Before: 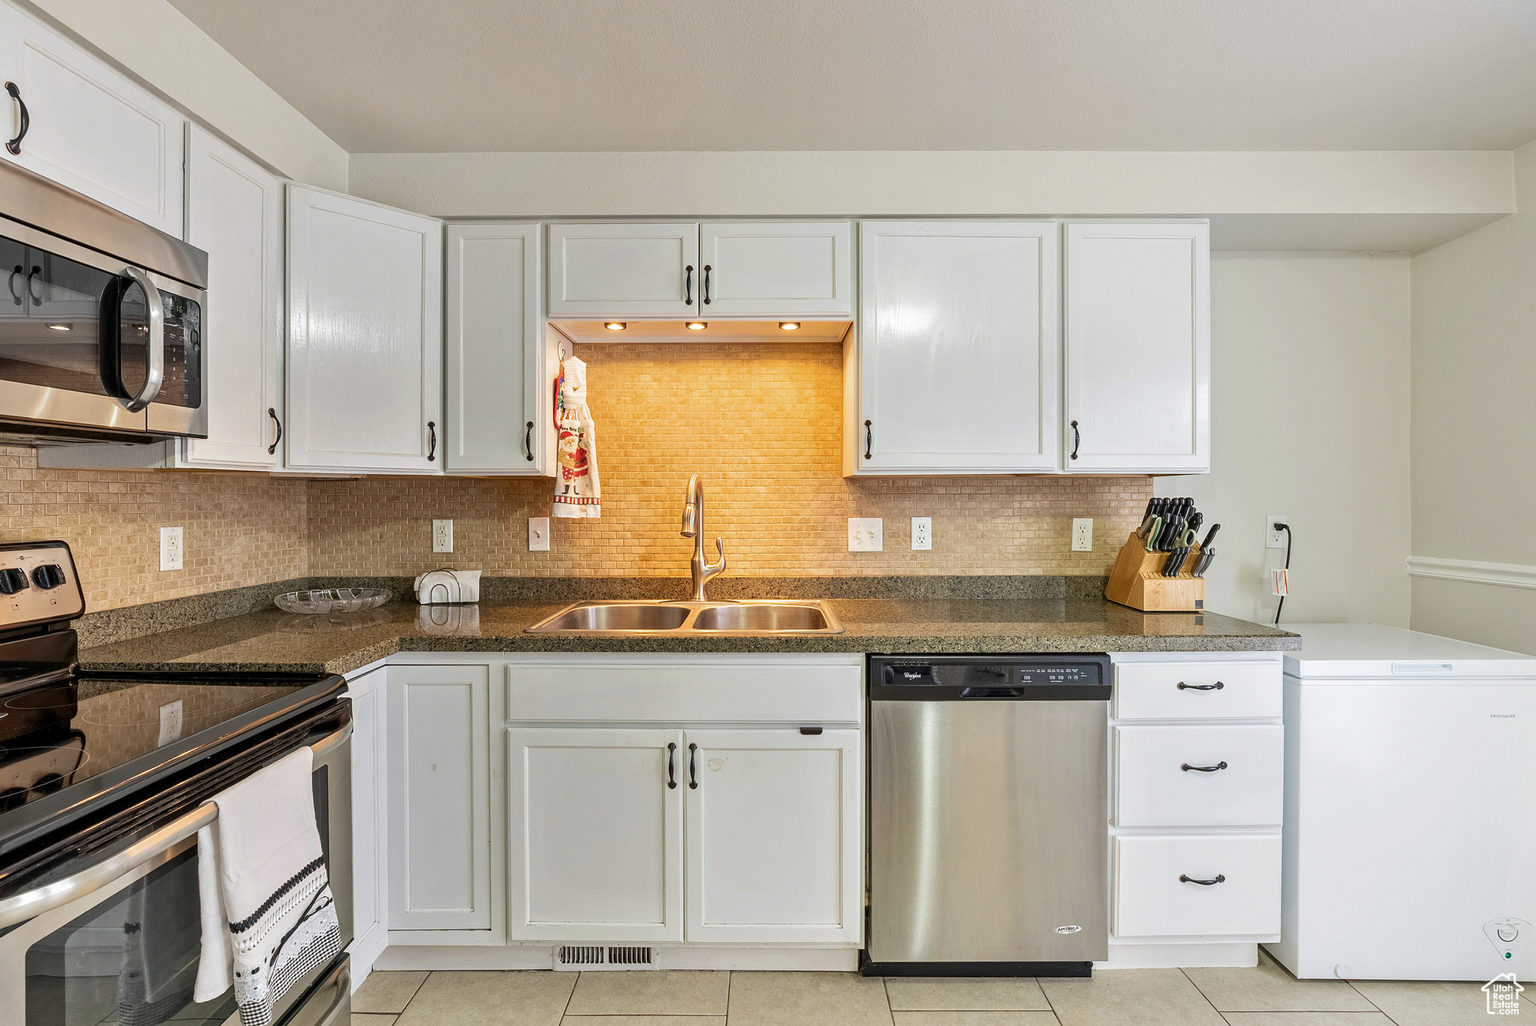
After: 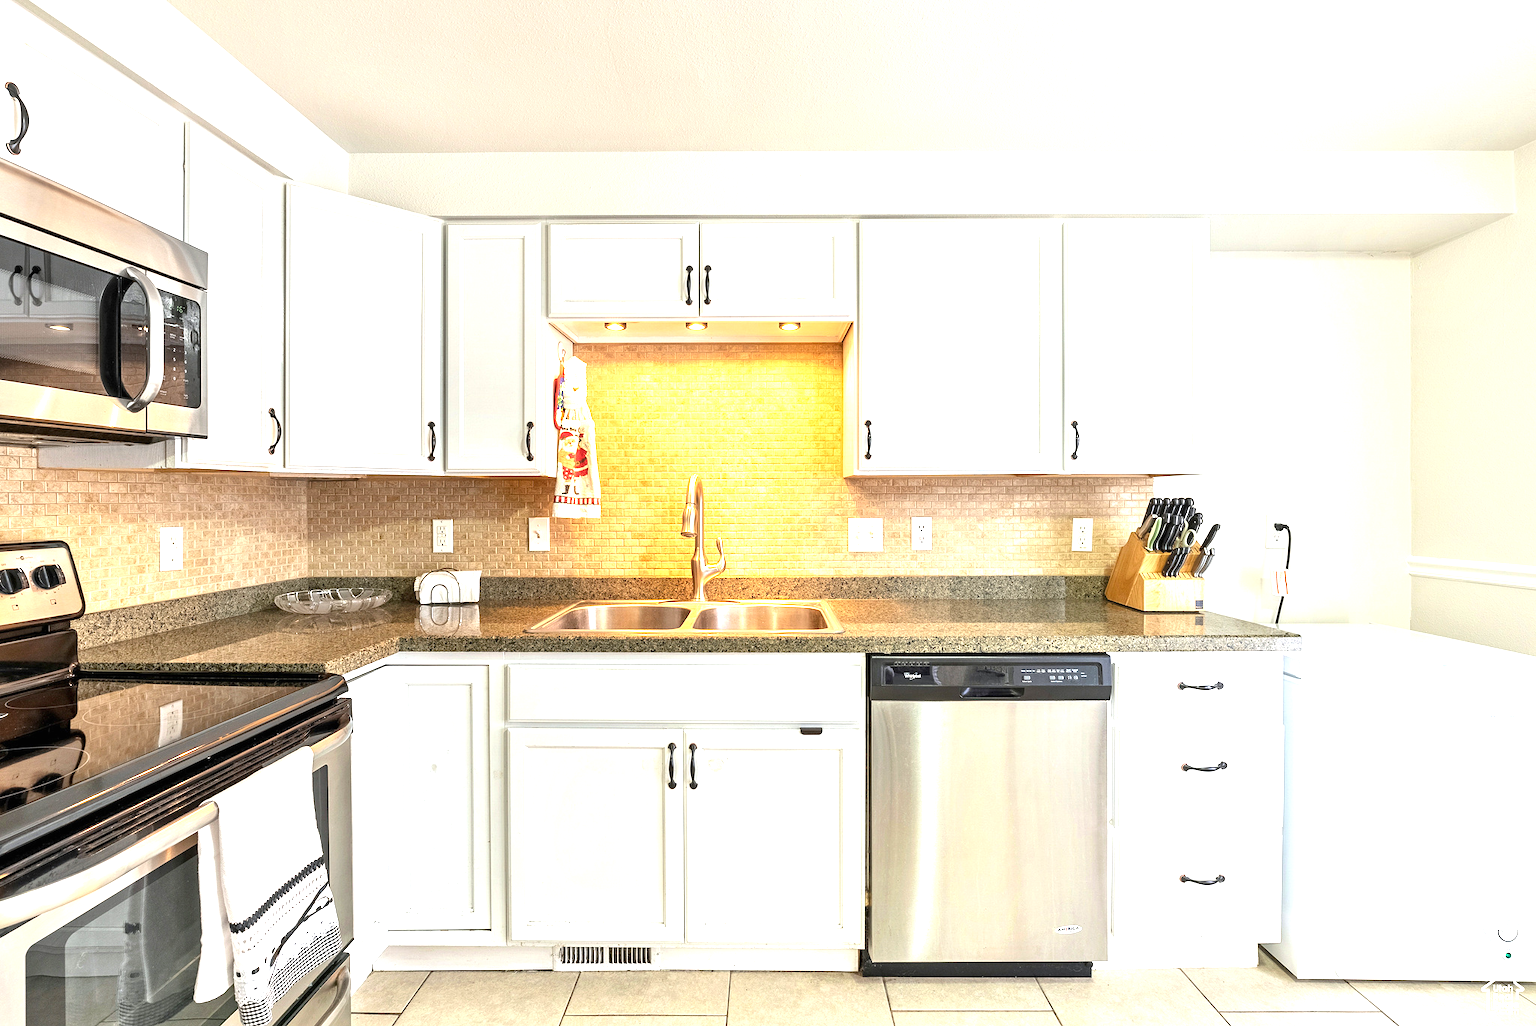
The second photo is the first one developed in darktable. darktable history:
tone equalizer: smoothing diameter 24.83%, edges refinement/feathering 11.69, preserve details guided filter
exposure: black level correction 0, exposure 1.297 EV, compensate highlight preservation false
